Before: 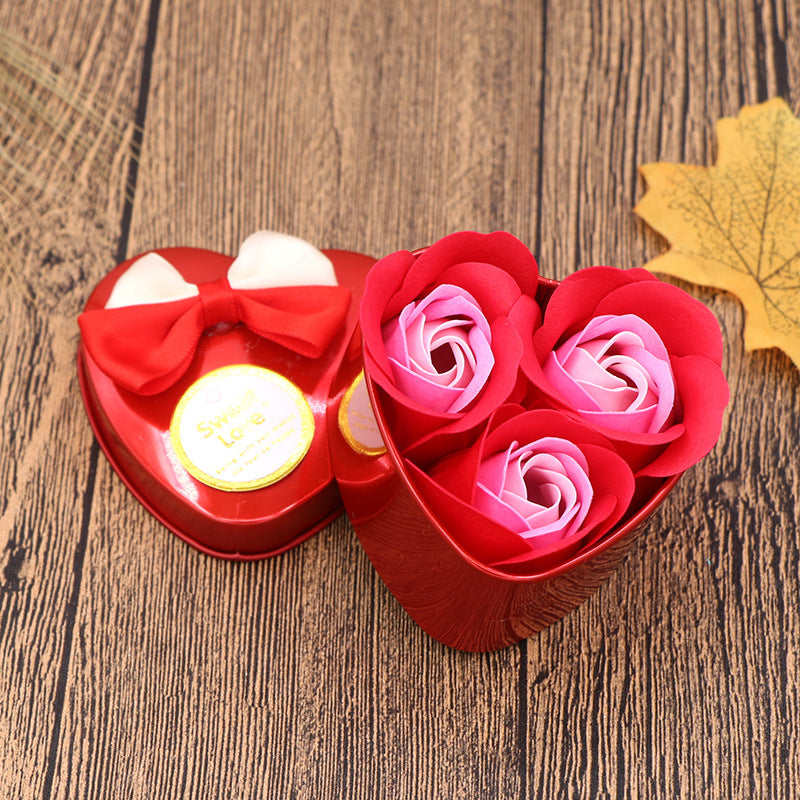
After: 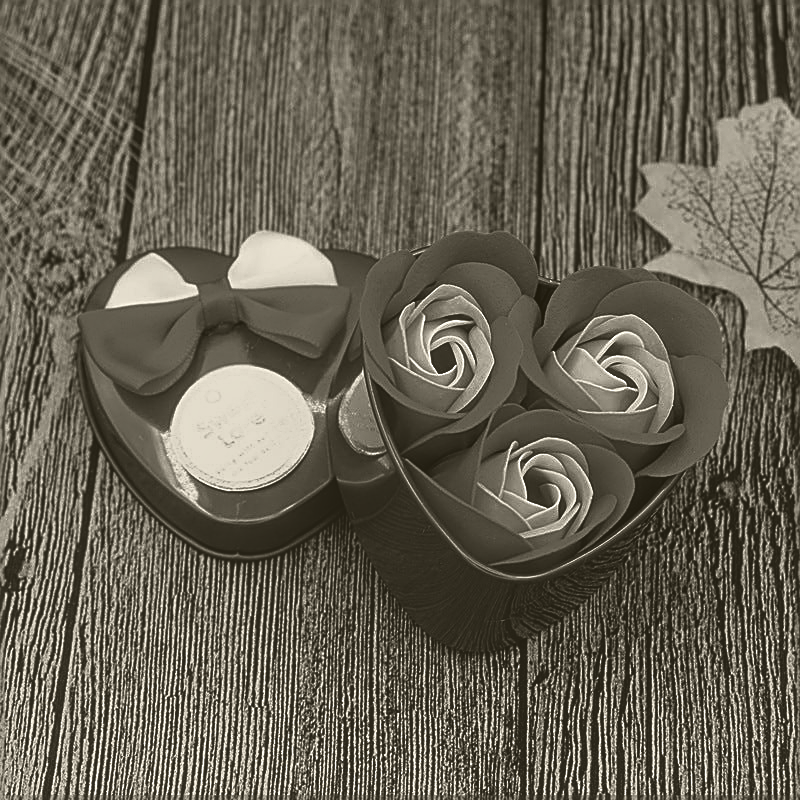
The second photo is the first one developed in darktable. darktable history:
exposure: exposure 0.564 EV, compensate highlight preservation false
local contrast: on, module defaults
white balance: red 1.05, blue 1.072
sharpen: amount 0.901
contrast brightness saturation: contrast -0.03, brightness -0.59, saturation -1
colorize: hue 41.44°, saturation 22%, source mix 60%, lightness 10.61%
